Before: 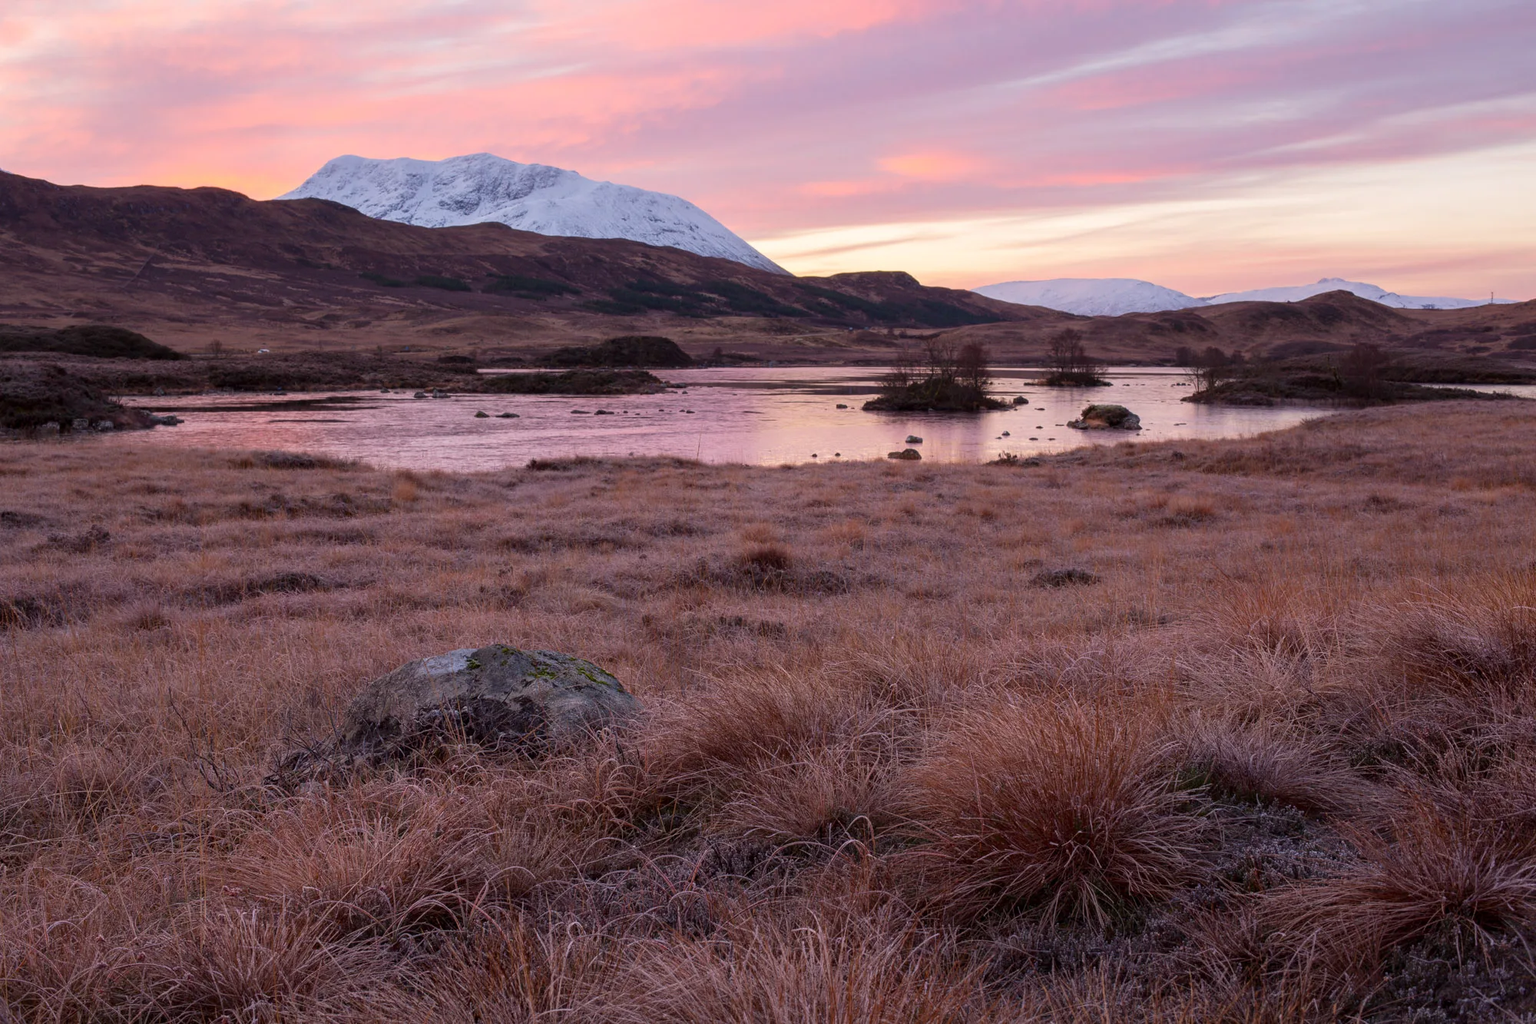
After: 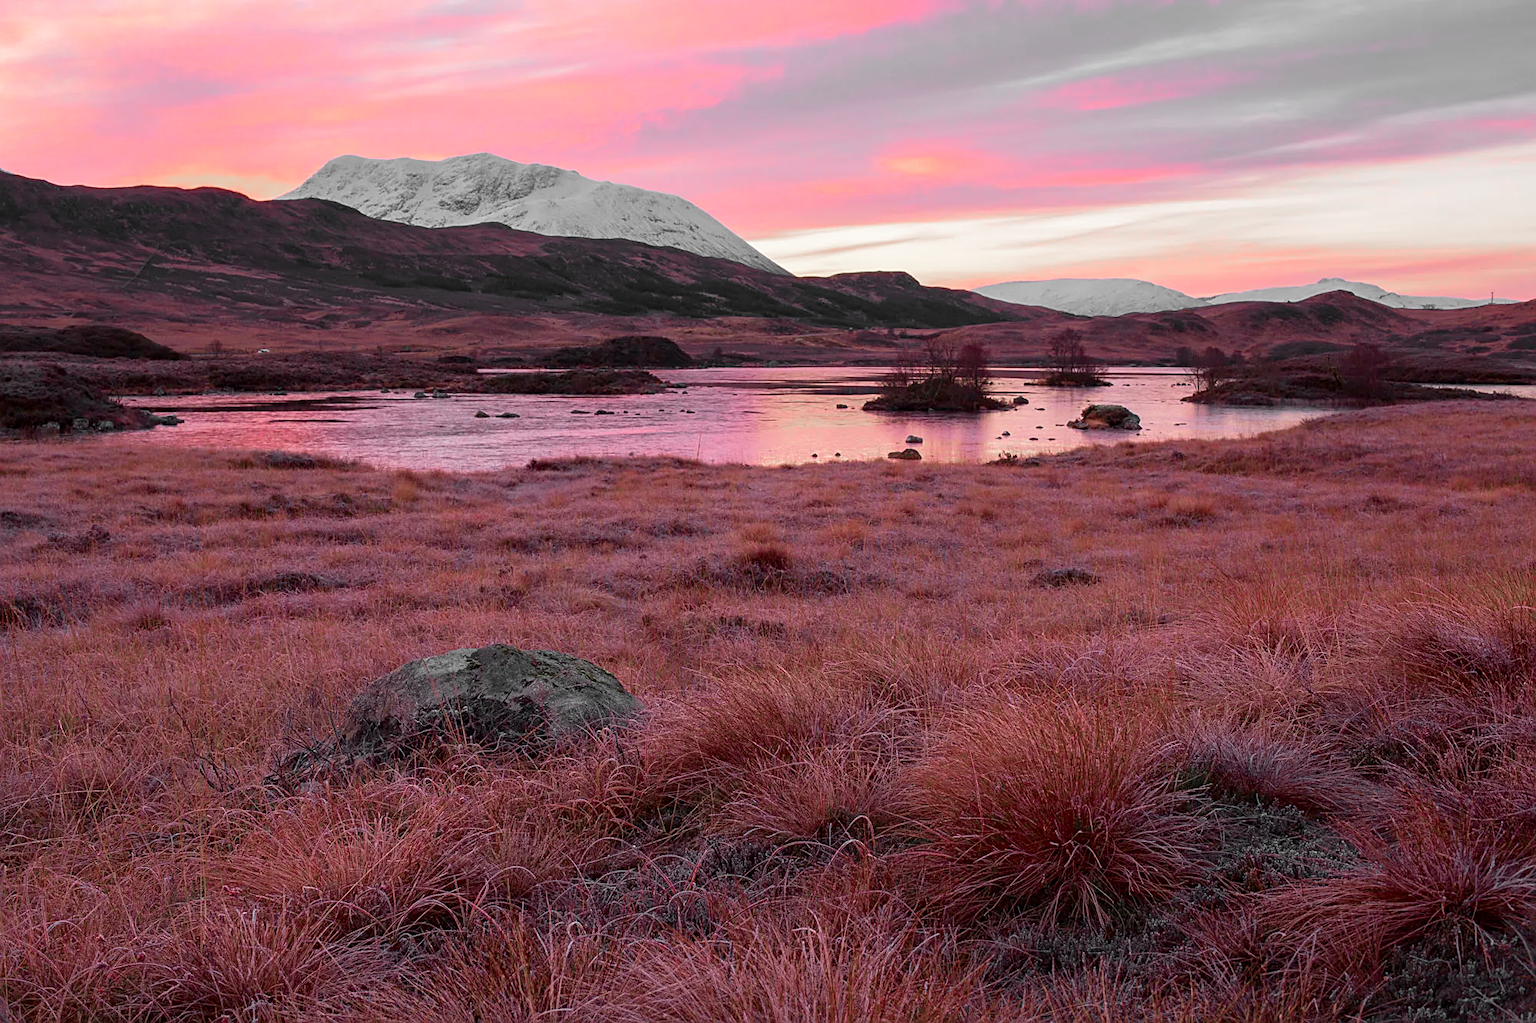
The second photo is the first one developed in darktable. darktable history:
color zones: curves: ch1 [(0, 0.831) (0.08, 0.771) (0.157, 0.268) (0.241, 0.207) (0.562, -0.005) (0.714, -0.013) (0.876, 0.01) (1, 0.831)]
sharpen: on, module defaults
